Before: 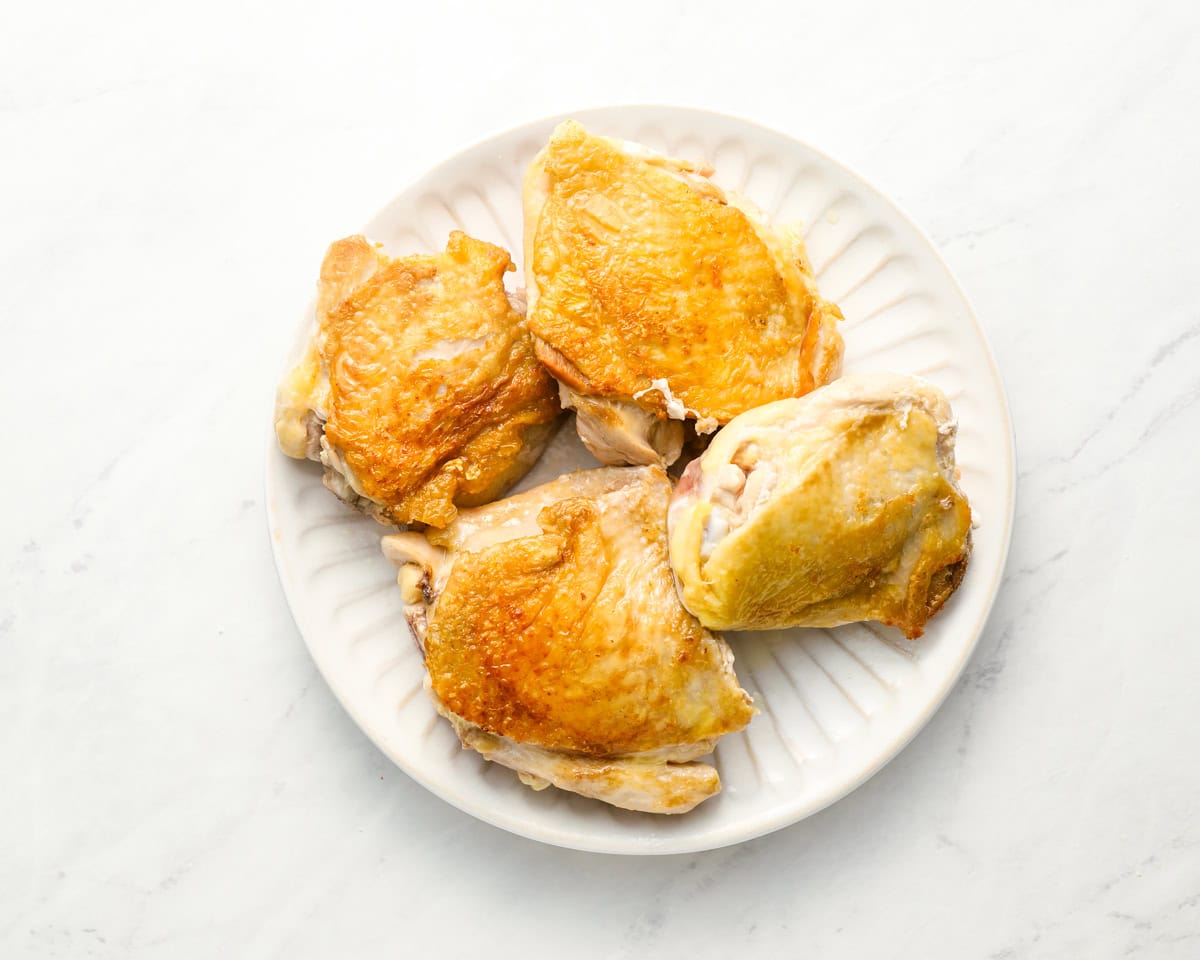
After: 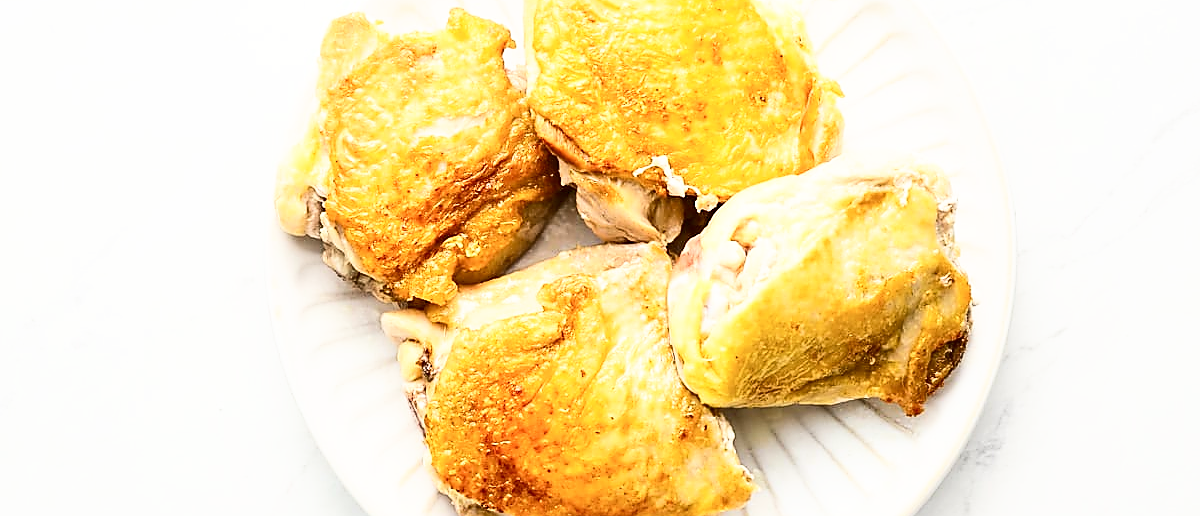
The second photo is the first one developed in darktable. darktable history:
crop and rotate: top 23.318%, bottom 22.847%
contrast brightness saturation: contrast 0.273
sharpen: radius 1.395, amount 1.249, threshold 0.687
base curve: curves: ch0 [(0, 0) (0.688, 0.865) (1, 1)], preserve colors none
